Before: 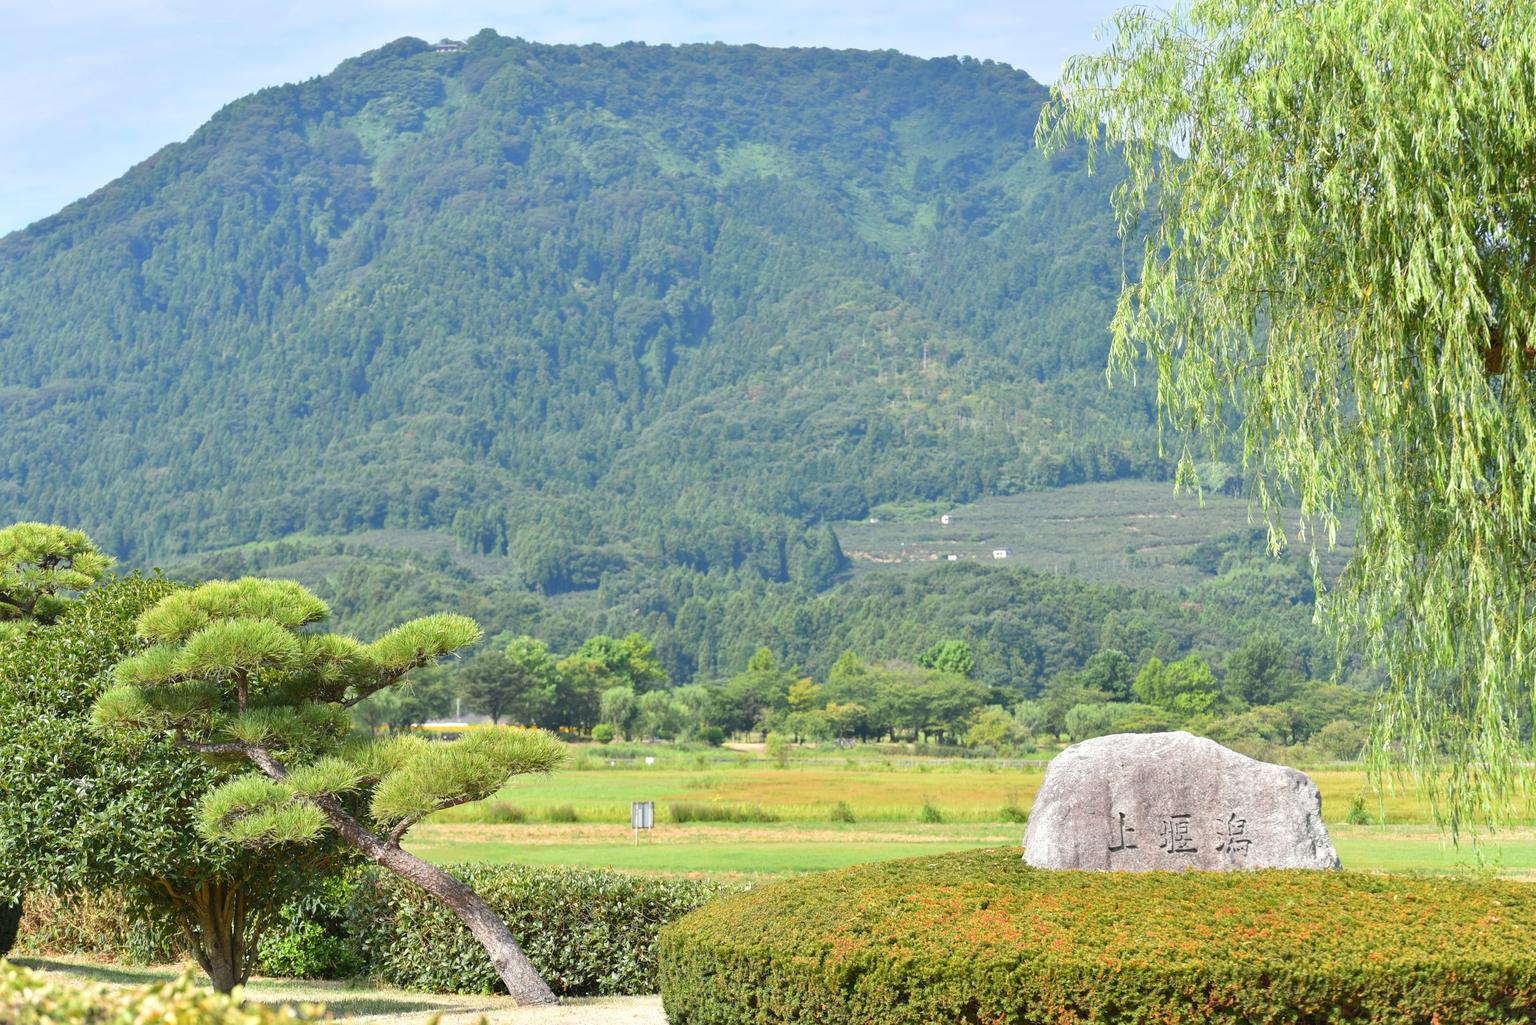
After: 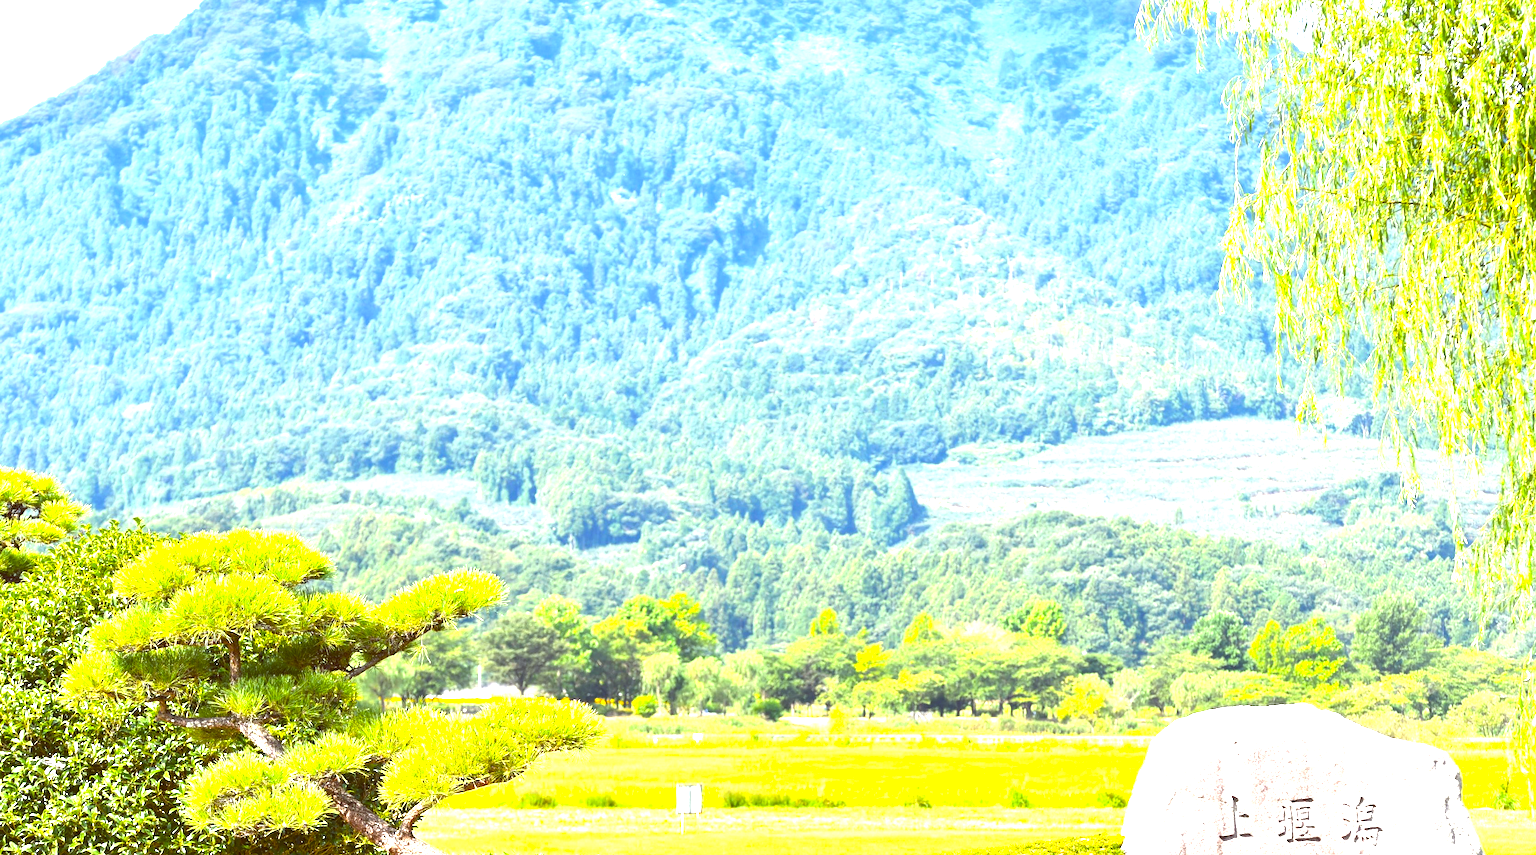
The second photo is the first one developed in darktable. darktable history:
color balance rgb: global offset › luminance -0.218%, global offset › chroma 0.263%, white fulcrum 1 EV, perceptual saturation grading › global saturation 35.899%, perceptual brilliance grading › global brilliance 14.557%, perceptual brilliance grading › shadows -34.717%
crop and rotate: left 2.421%, top 11.08%, right 9.676%, bottom 15.583%
exposure: black level correction 0, exposure 1.2 EV, compensate highlight preservation false
